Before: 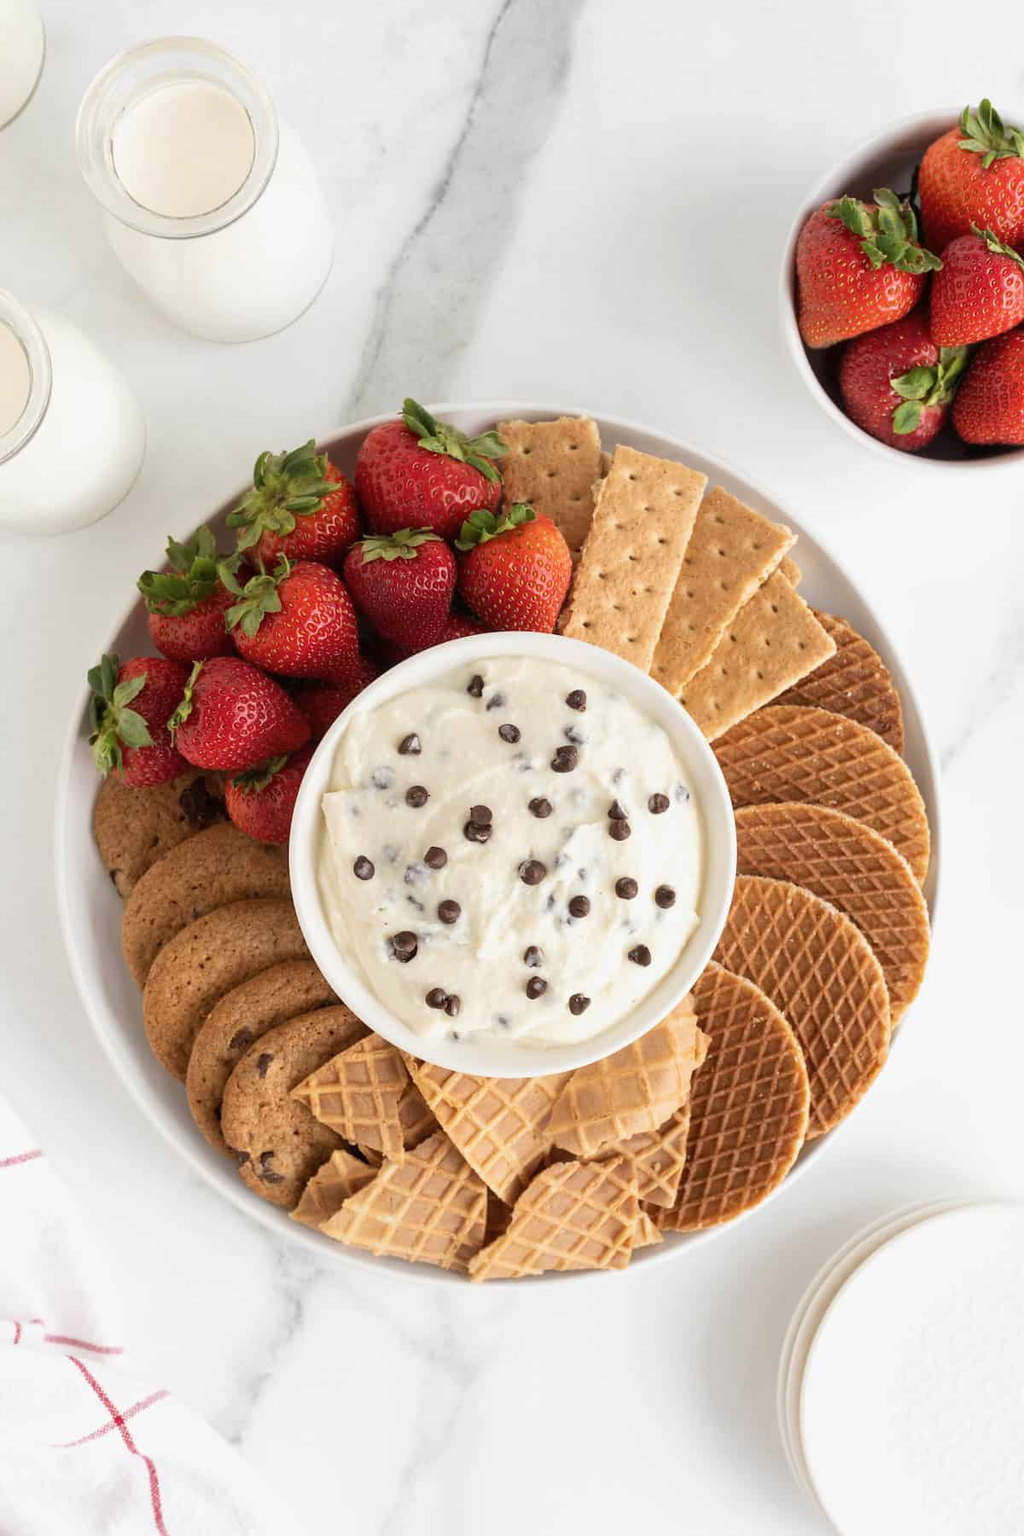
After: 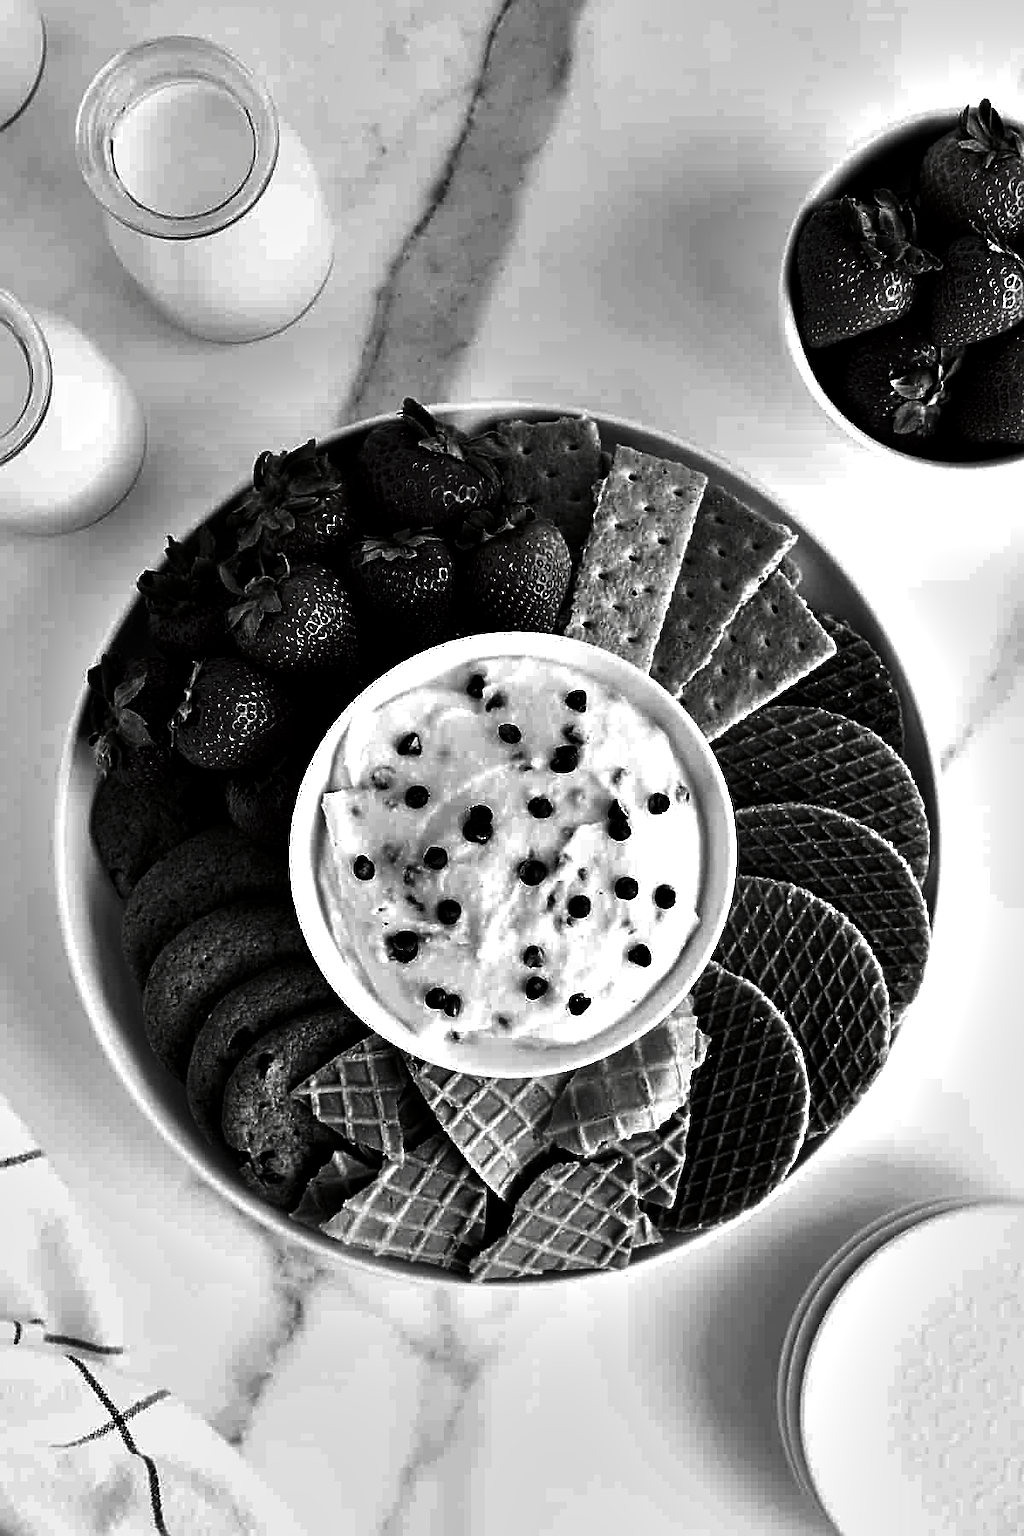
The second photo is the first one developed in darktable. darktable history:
contrast brightness saturation: contrast 0.023, brightness -0.995, saturation -0.992
contrast equalizer: y [[0.6 ×6], [0.55 ×6], [0 ×6], [0 ×6], [0 ×6]]
exposure: exposure -0.024 EV, compensate highlight preservation false
sharpen: on, module defaults
